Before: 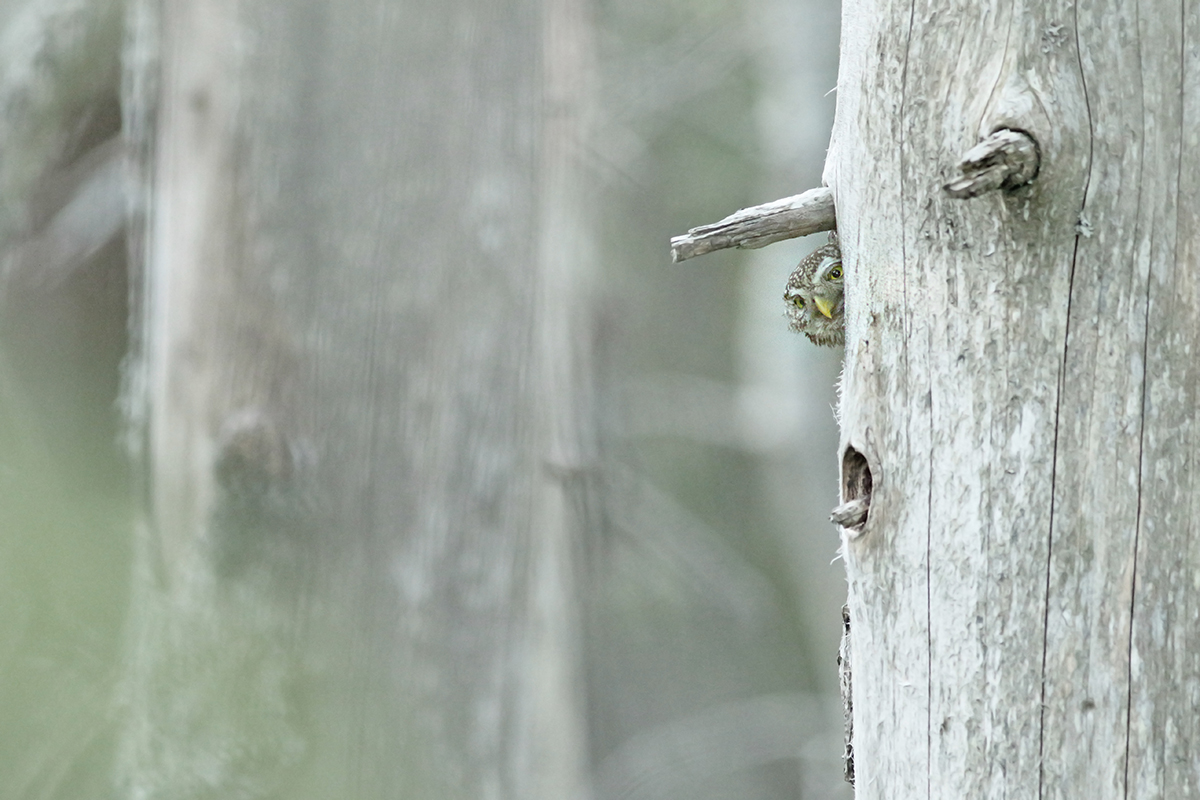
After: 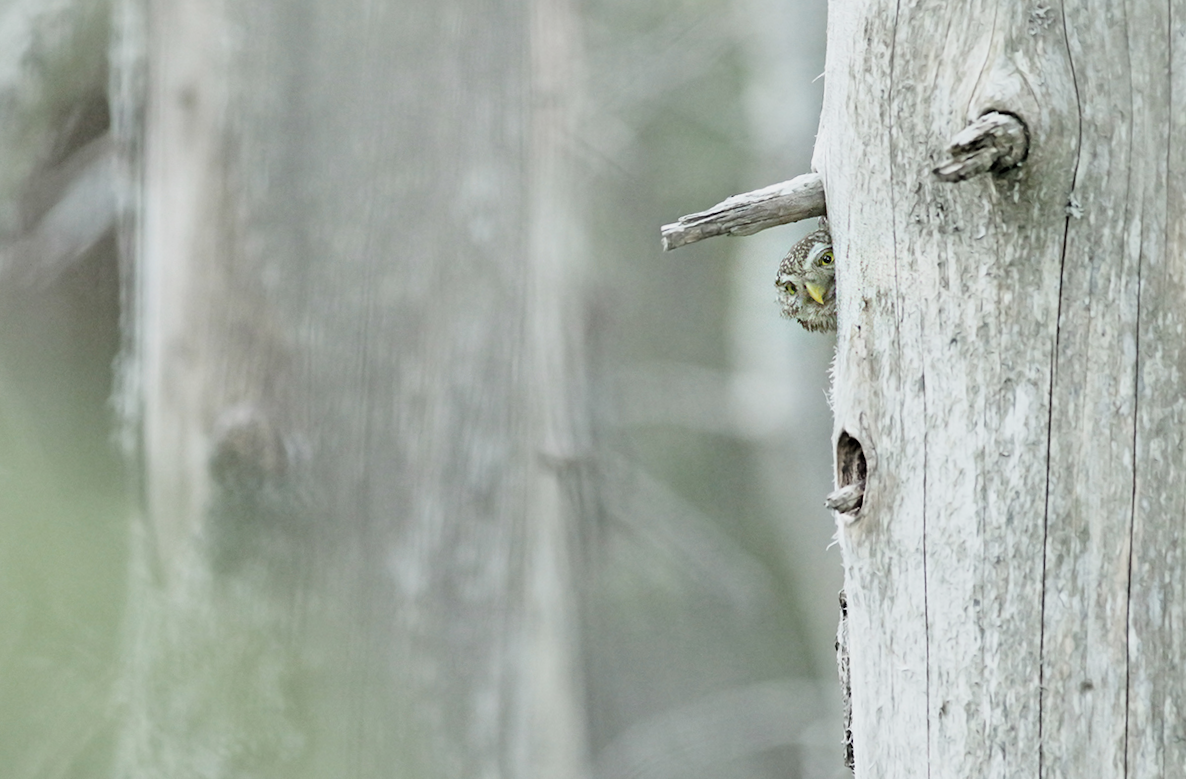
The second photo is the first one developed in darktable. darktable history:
rgb curve: curves: ch0 [(0, 0) (0.093, 0.159) (0.241, 0.265) (0.414, 0.42) (1, 1)], compensate middle gray true, preserve colors basic power
filmic rgb: black relative exposure -5 EV, white relative exposure 3.2 EV, hardness 3.42, contrast 1.2, highlights saturation mix -30%
rotate and perspective: rotation -1°, crop left 0.011, crop right 0.989, crop top 0.025, crop bottom 0.975
